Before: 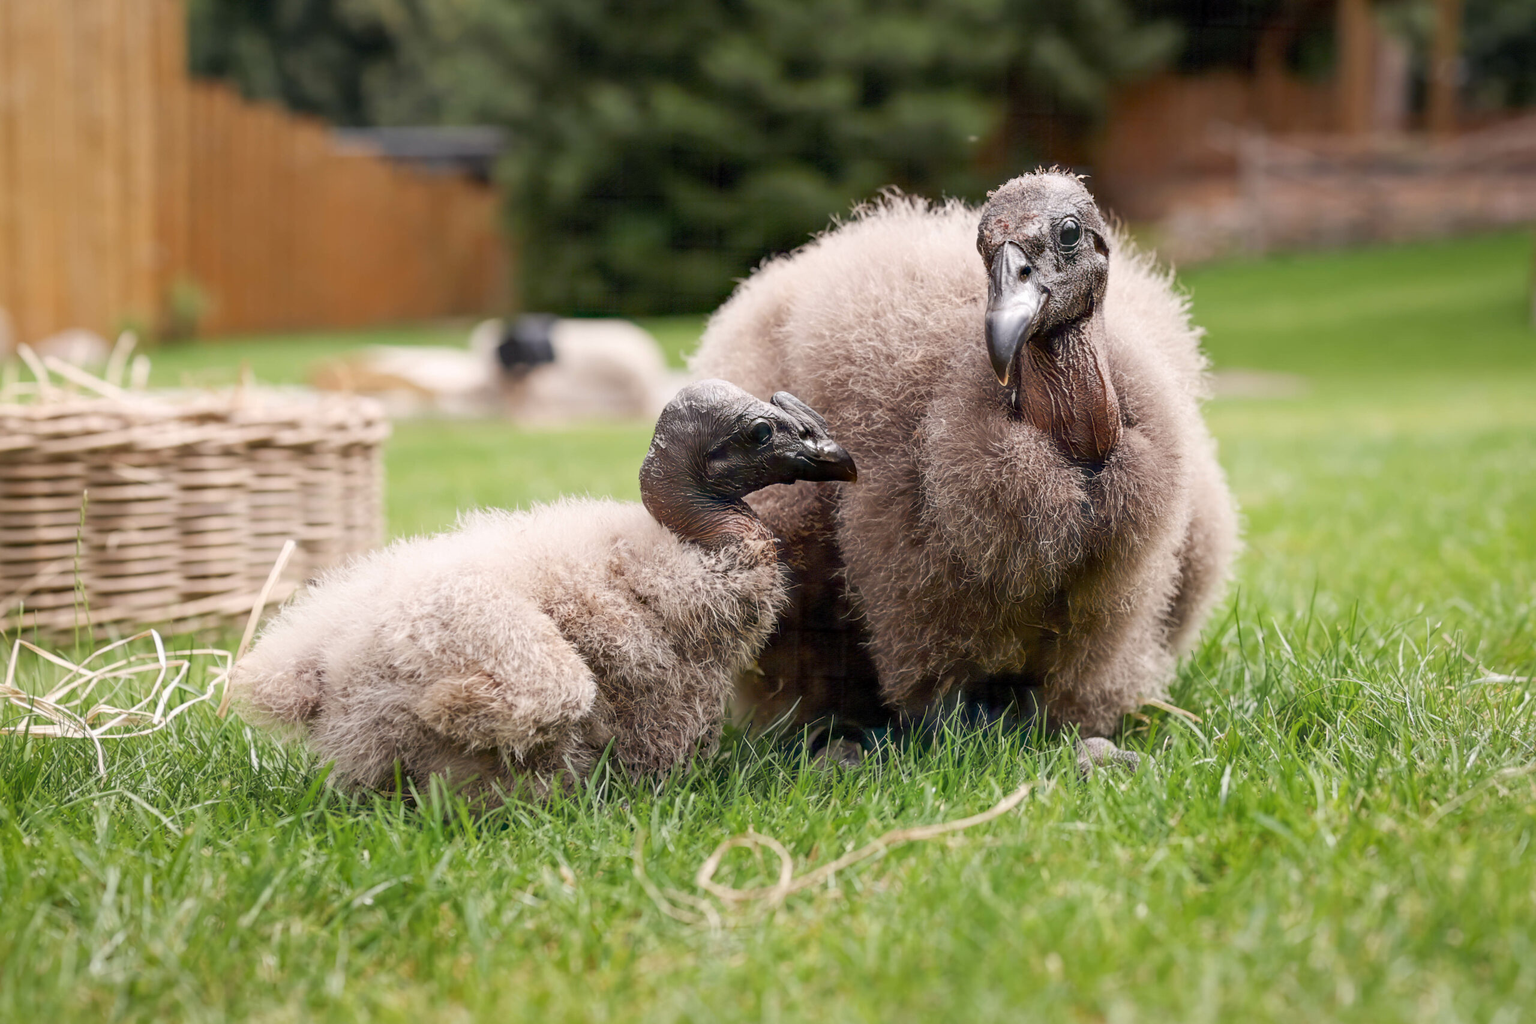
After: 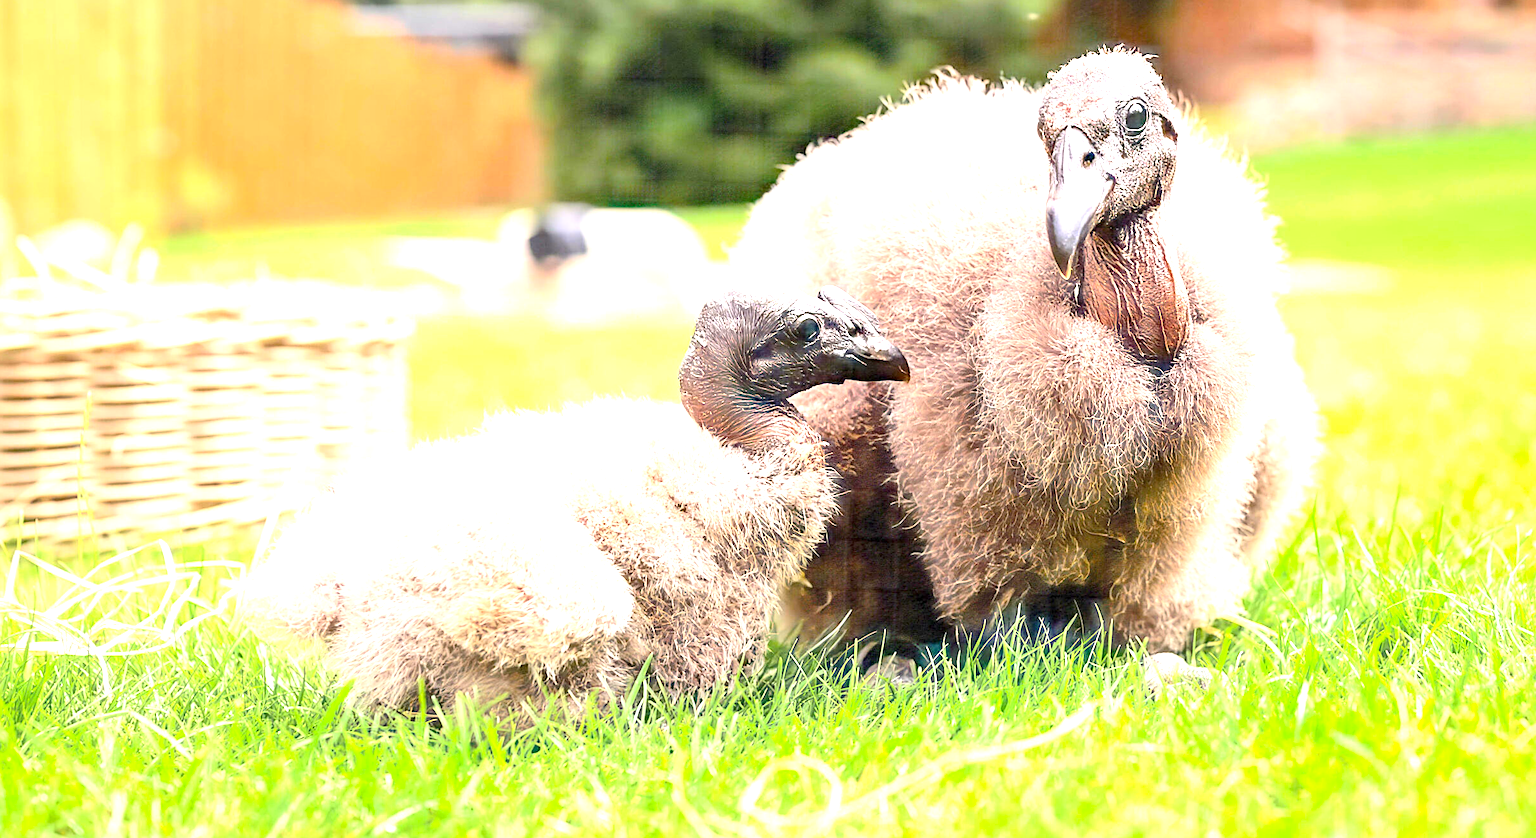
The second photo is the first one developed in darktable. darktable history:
exposure: exposure 2.016 EV, compensate highlight preservation false
crop and rotate: angle 0.094°, top 11.923%, right 5.782%, bottom 10.923%
sharpen: on, module defaults
contrast brightness saturation: contrast 0.196, brightness 0.164, saturation 0.225
